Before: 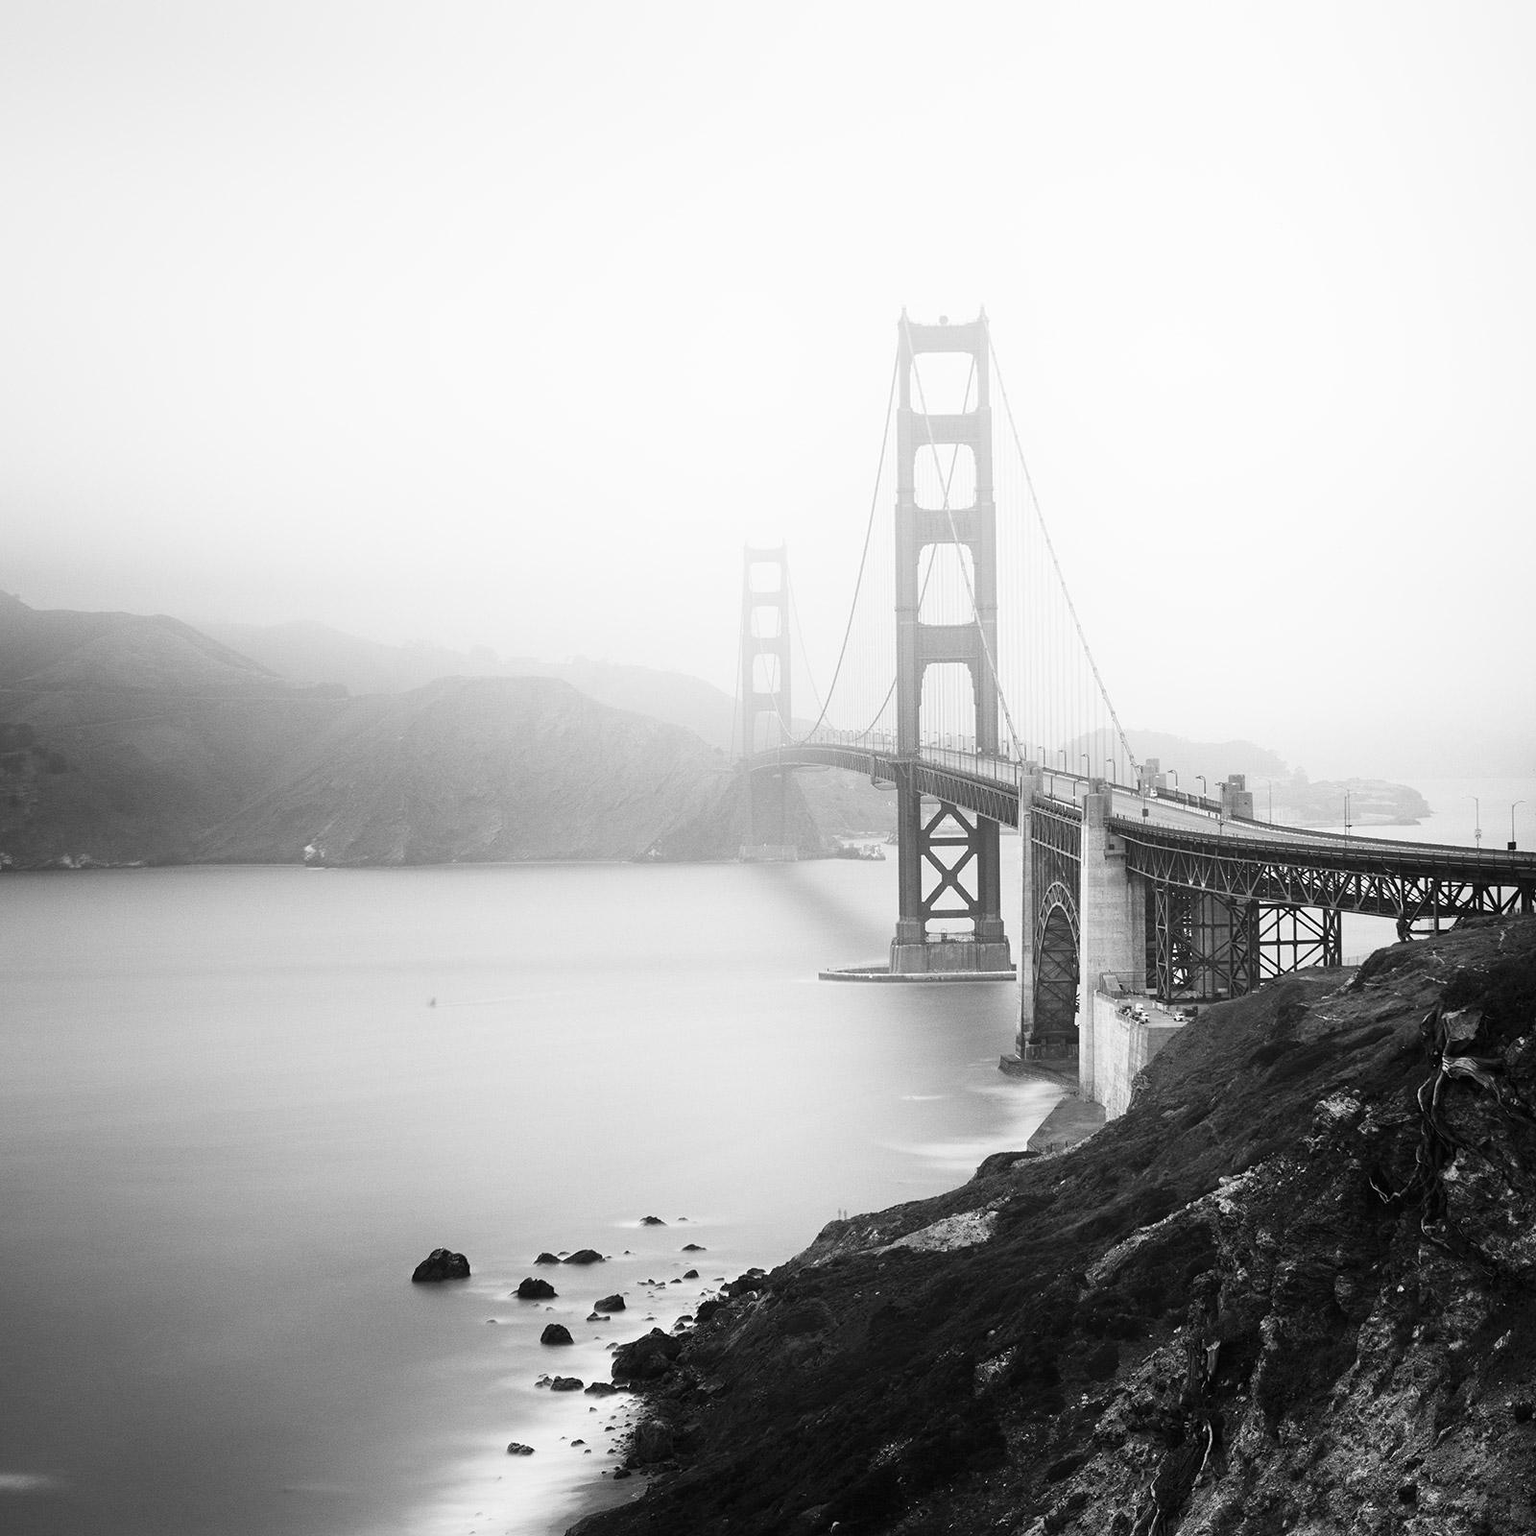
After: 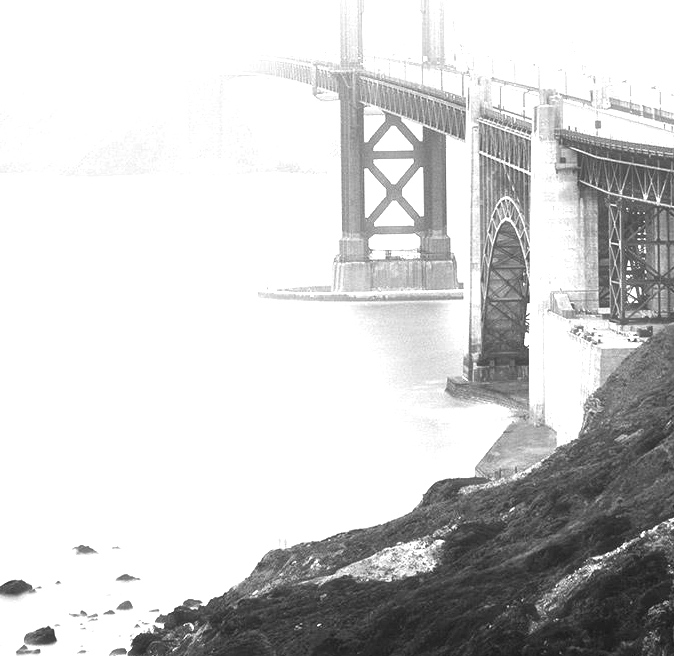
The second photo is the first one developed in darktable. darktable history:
exposure: black level correction 0, exposure 1.198 EV, compensate exposure bias true, compensate highlight preservation false
haze removal: strength -0.1, adaptive false
crop: left 37.221%, top 45.169%, right 20.63%, bottom 13.777%
